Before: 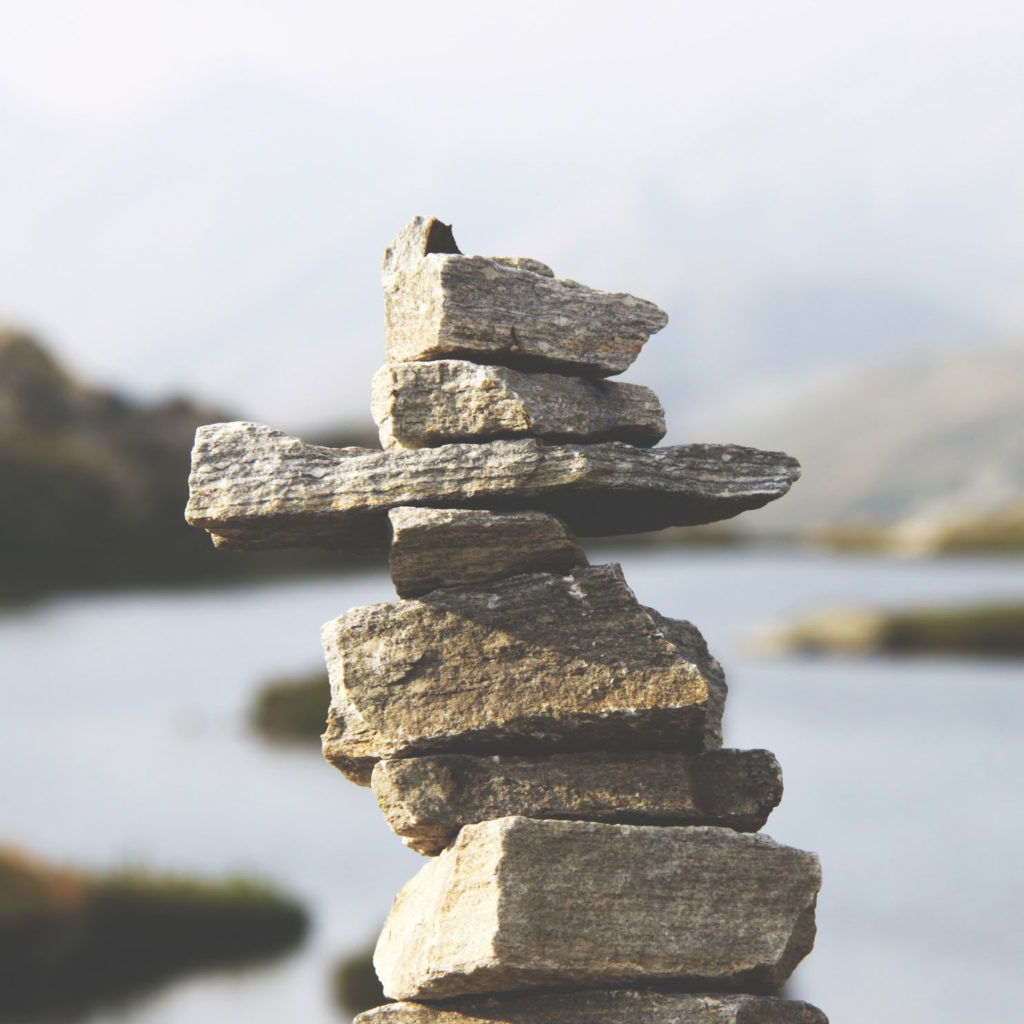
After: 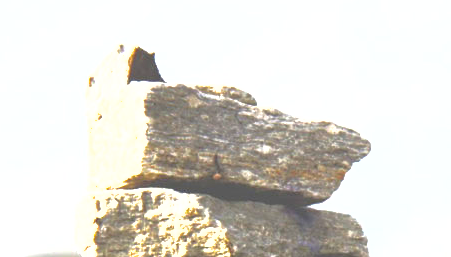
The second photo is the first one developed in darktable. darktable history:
color balance rgb: shadows lift › hue 87.82°, perceptual saturation grading › global saturation 8.851%, perceptual brilliance grading › global brilliance -1.326%, perceptual brilliance grading › highlights -1.105%, perceptual brilliance grading › mid-tones -0.544%, perceptual brilliance grading › shadows -0.738%, global vibrance 16.733%, saturation formula JzAzBz (2021)
shadows and highlights: shadows 29.86
crop: left 29.081%, top 16.835%, right 26.845%, bottom 58.005%
exposure: black level correction 0.001, exposure 1.307 EV, compensate highlight preservation false
